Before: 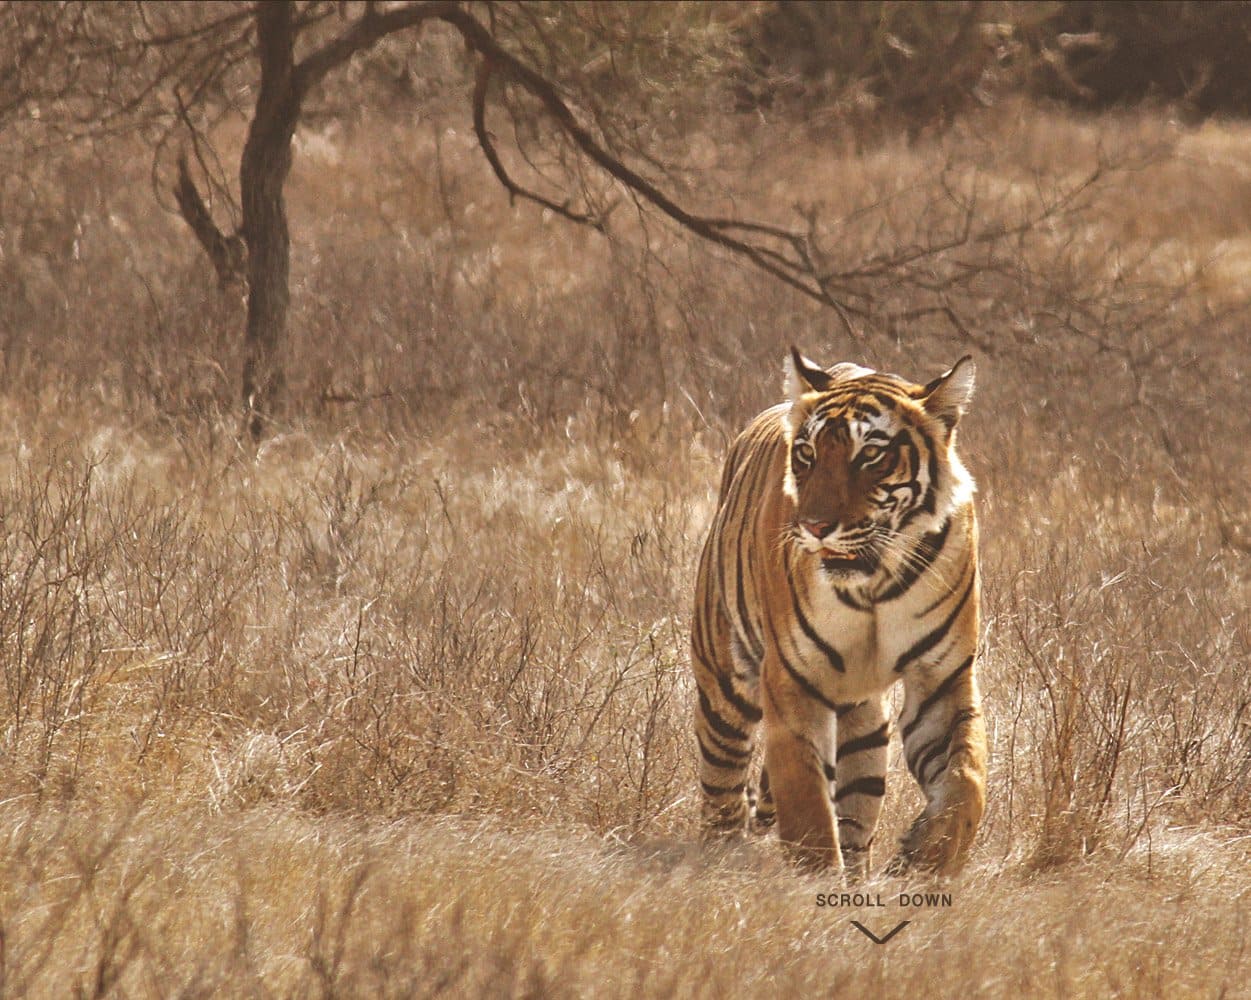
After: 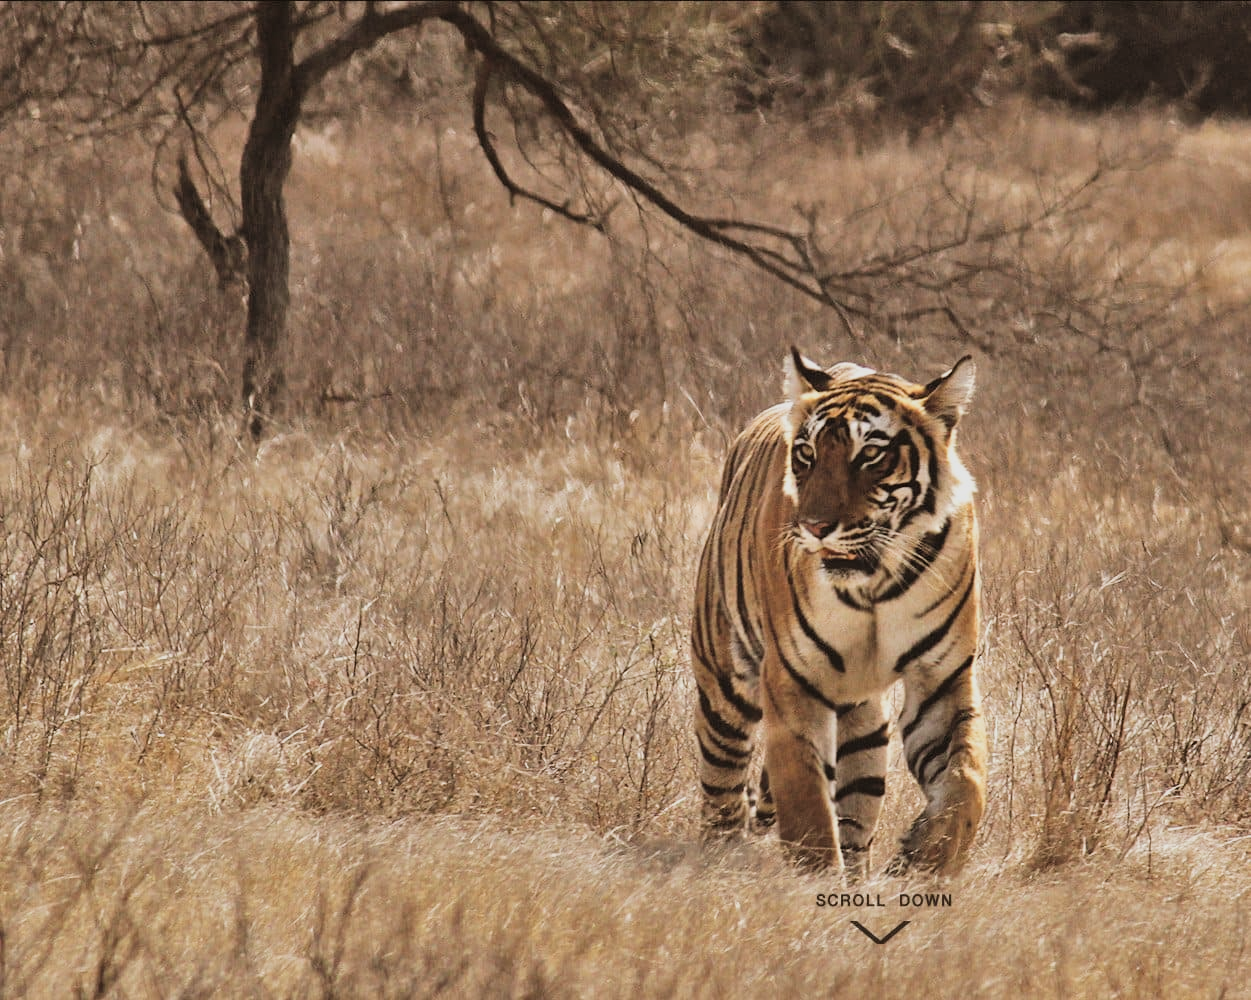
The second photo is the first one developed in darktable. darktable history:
filmic rgb: black relative exposure -5.15 EV, white relative exposure 3.95 EV, hardness 2.9, contrast 1.297, highlights saturation mix -28.75%
contrast brightness saturation: saturation -0.06
